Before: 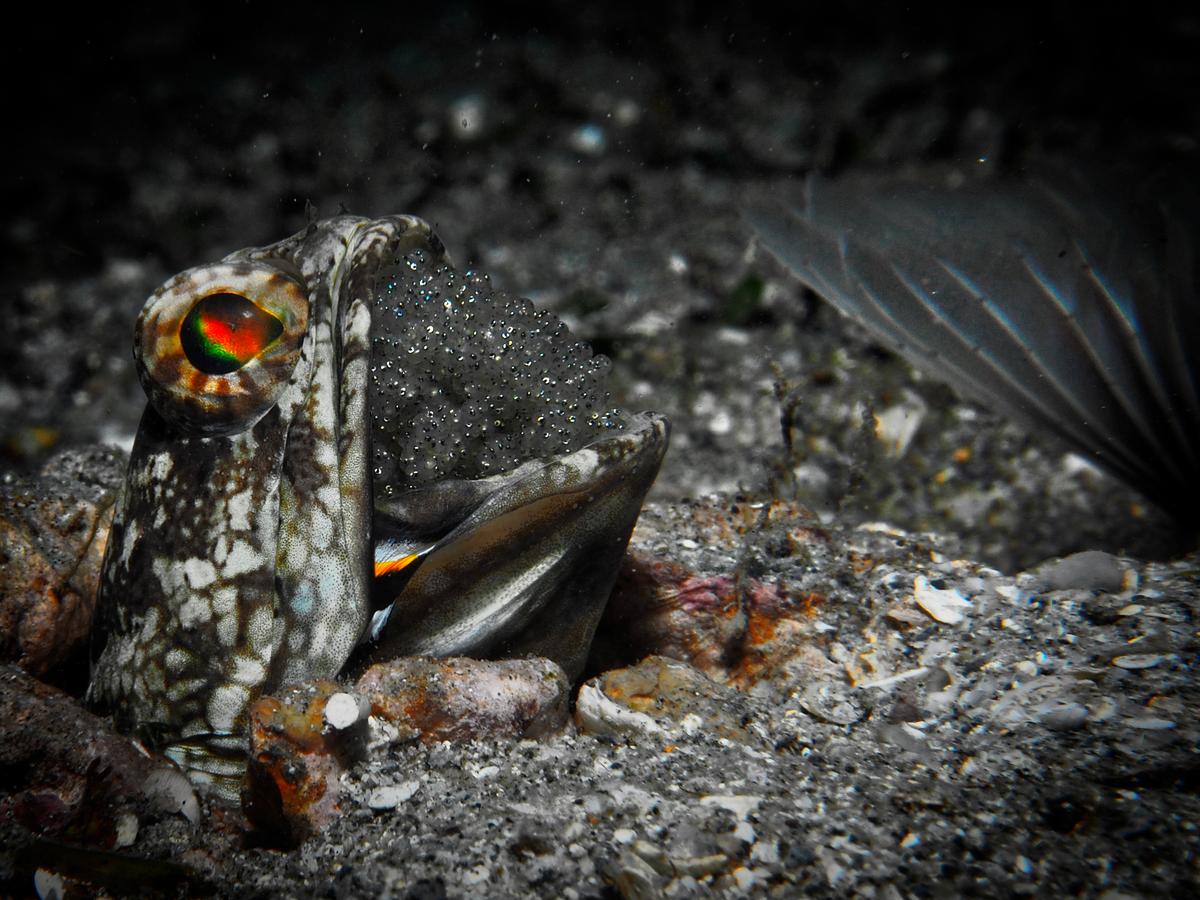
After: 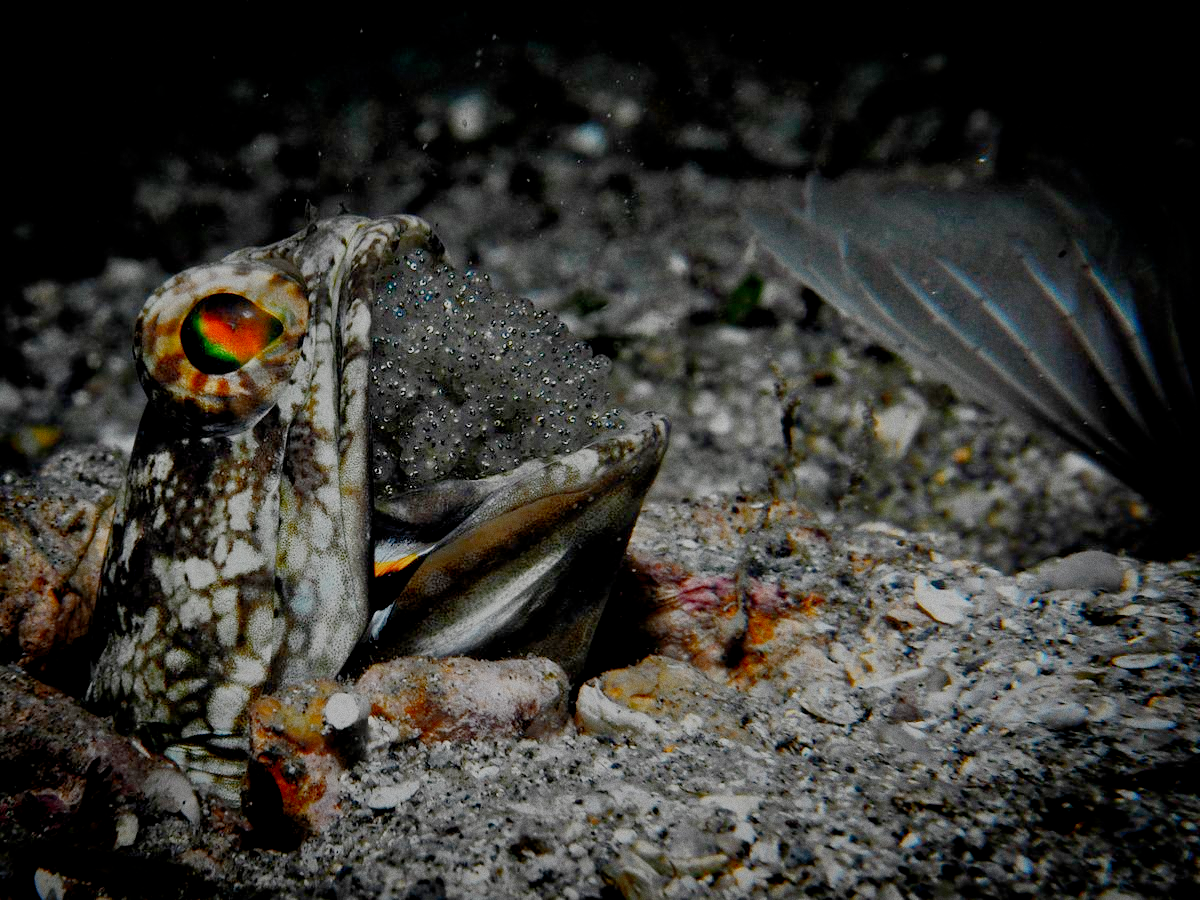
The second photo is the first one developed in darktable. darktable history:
filmic rgb: black relative exposure -7 EV, white relative exposure 6 EV, threshold 3 EV, target black luminance 0%, hardness 2.73, latitude 61.22%, contrast 0.691, highlights saturation mix 10%, shadows ↔ highlights balance -0.073%, preserve chrominance no, color science v4 (2020), iterations of high-quality reconstruction 10, contrast in shadows soft, contrast in highlights soft, enable highlight reconstruction true
grain: coarseness 0.09 ISO
contrast equalizer: octaves 7, y [[0.6 ×6], [0.55 ×6], [0 ×6], [0 ×6], [0 ×6]], mix 0.3
